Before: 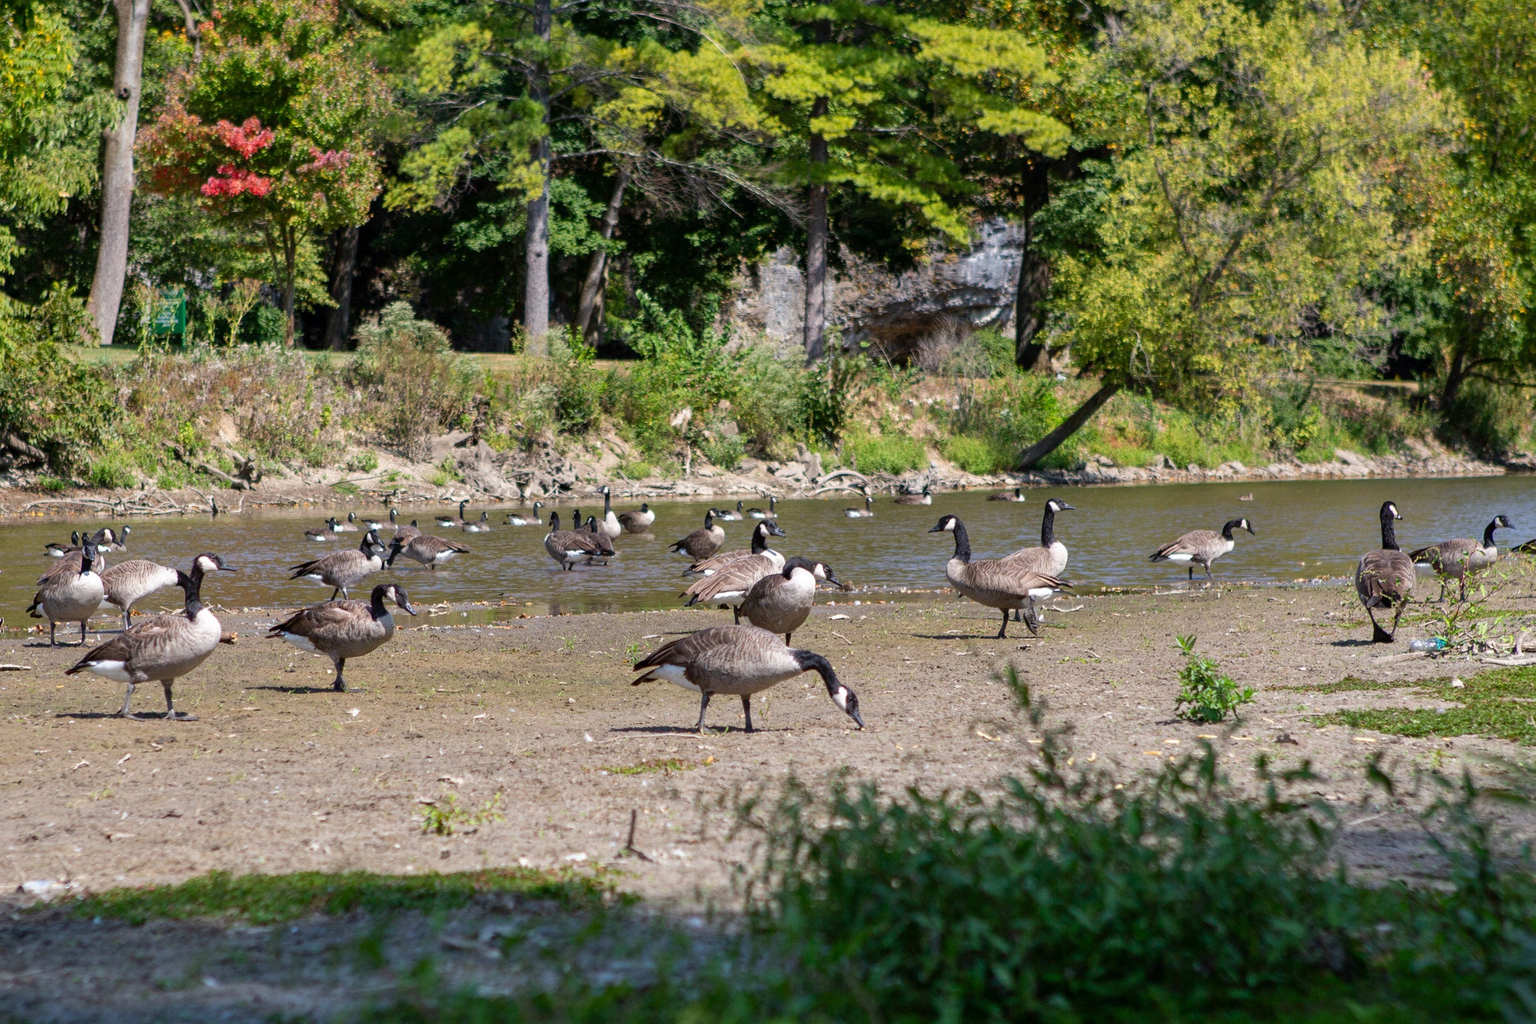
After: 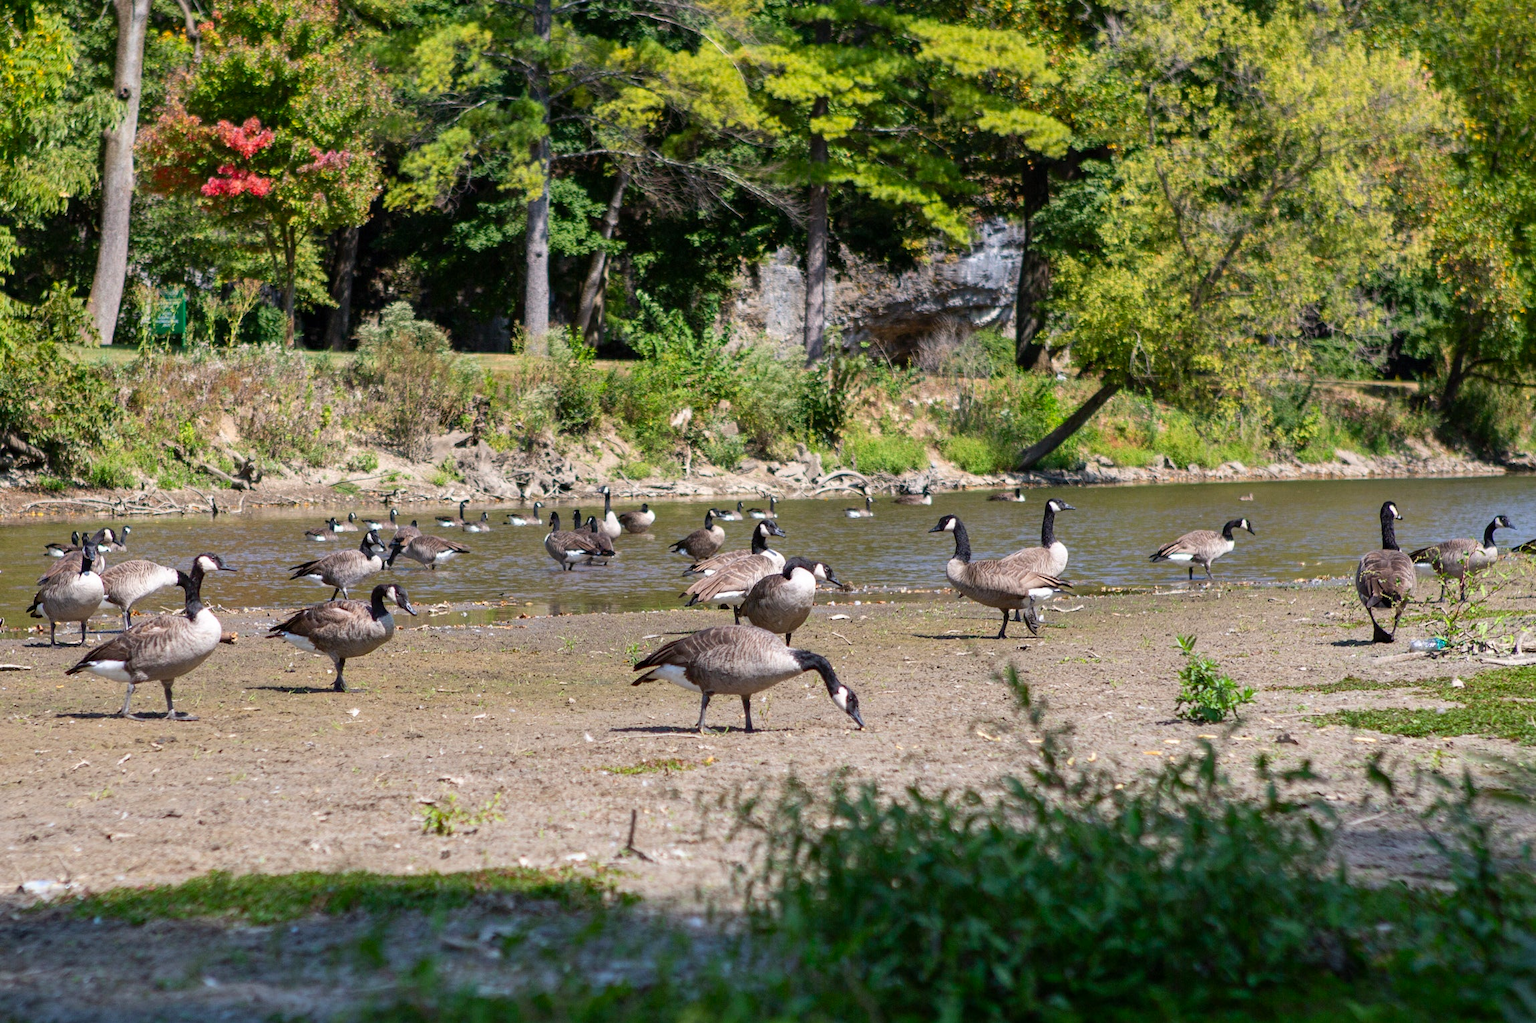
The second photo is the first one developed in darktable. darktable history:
contrast brightness saturation: contrast 0.097, brightness 0.025, saturation 0.086
